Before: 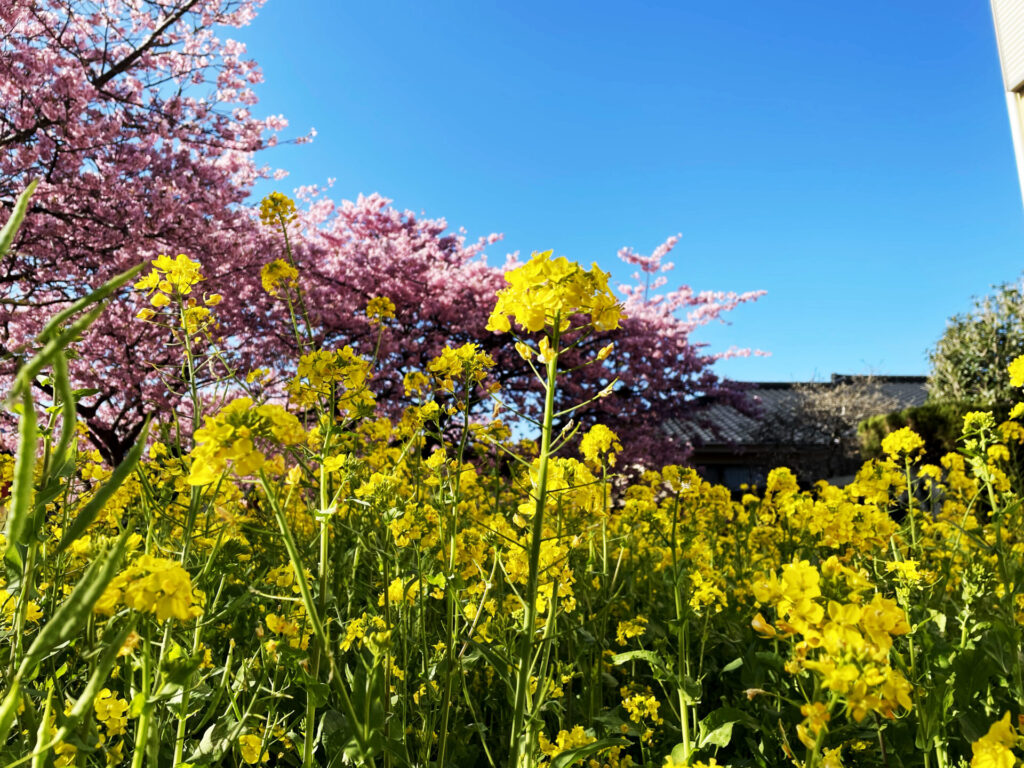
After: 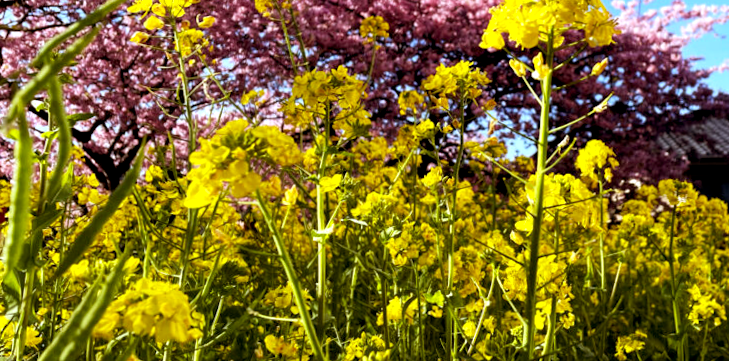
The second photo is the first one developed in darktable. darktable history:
crop: top 36.498%, right 27.964%, bottom 14.995%
rgb levels: mode RGB, independent channels, levels [[0, 0.5, 1], [0, 0.521, 1], [0, 0.536, 1]]
tone equalizer: on, module defaults
exposure: black level correction 0.005, exposure 0.286 EV, compensate highlight preservation false
rotate and perspective: rotation -1°, crop left 0.011, crop right 0.989, crop top 0.025, crop bottom 0.975
white balance: red 0.967, blue 1.049
shadows and highlights: shadows -24.28, highlights 49.77, soften with gaussian
